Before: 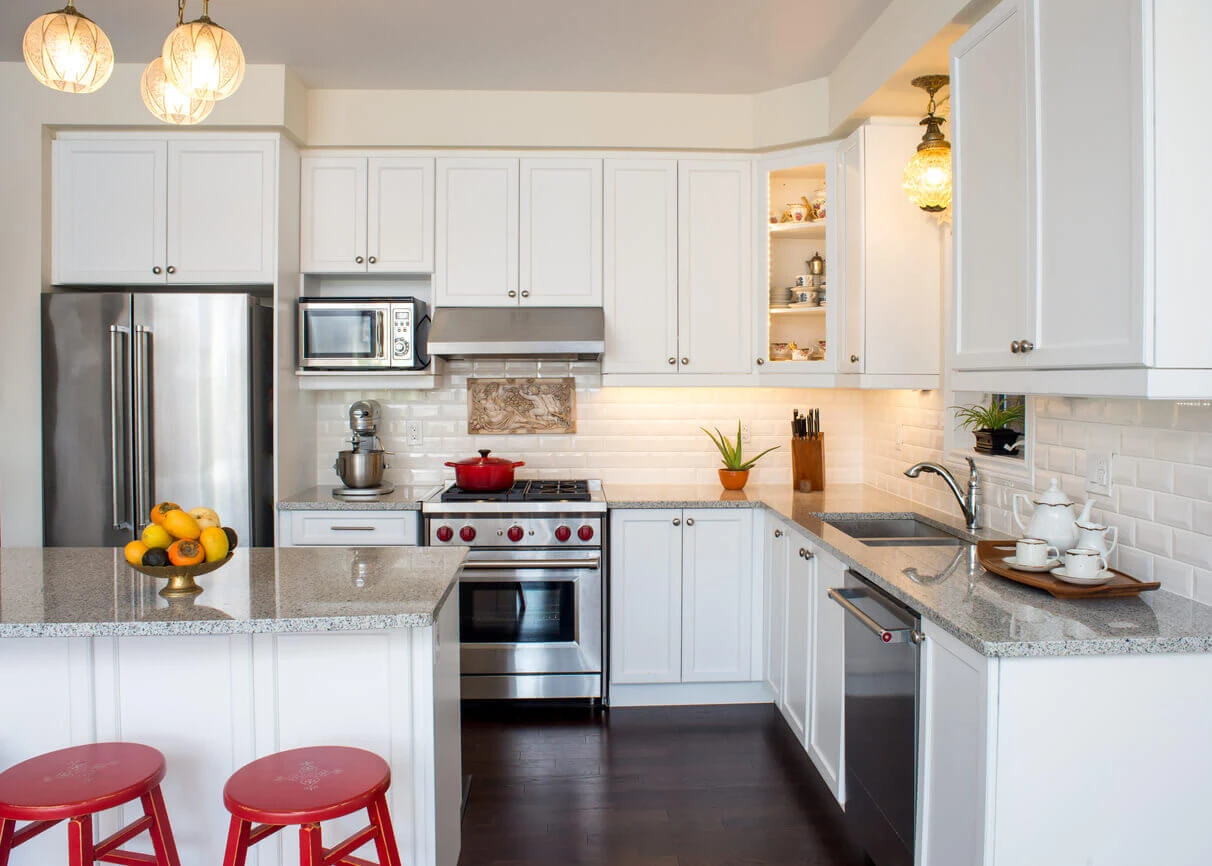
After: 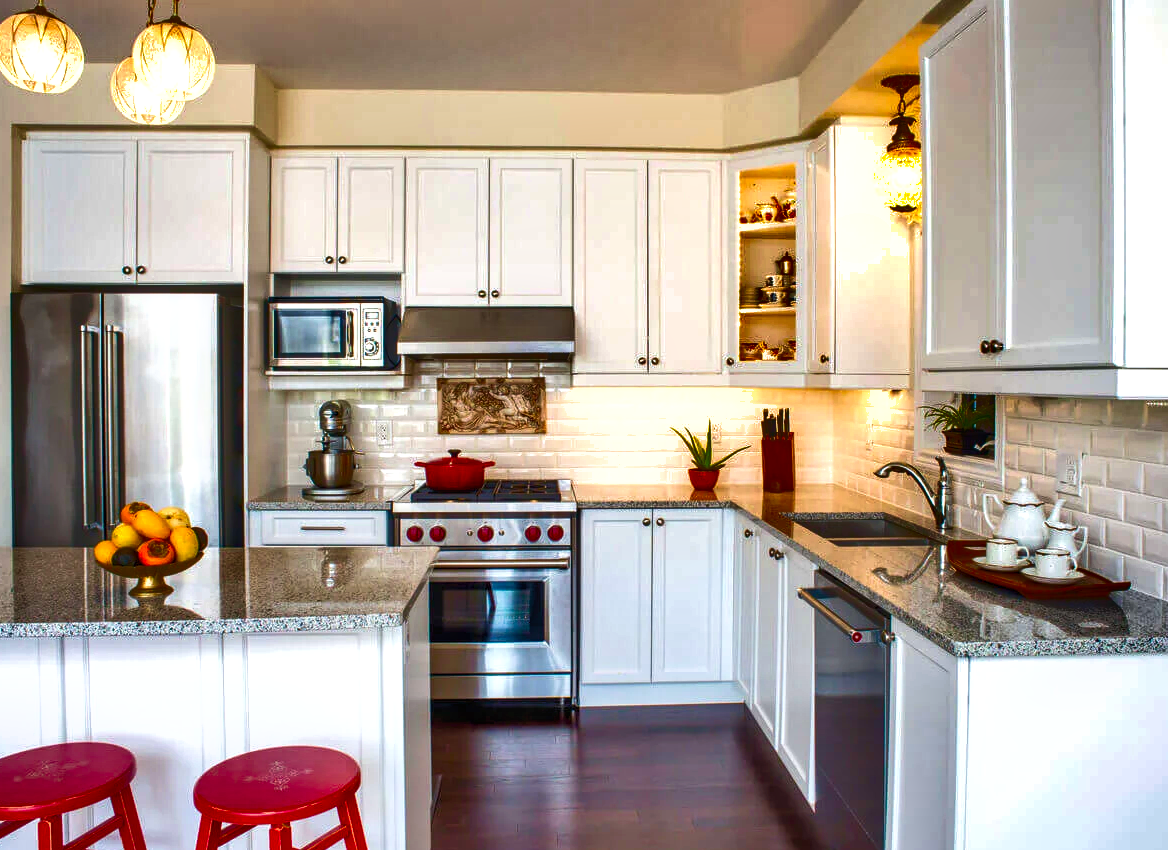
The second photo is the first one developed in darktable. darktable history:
crop and rotate: left 2.485%, right 1.116%, bottom 1.784%
velvia: strength 26.39%
exposure: exposure 0.753 EV, compensate highlight preservation false
contrast brightness saturation: contrast 0.03, brightness 0.065, saturation 0.131
shadows and highlights: shadows 79.29, white point adjustment -8.97, highlights -61.24, soften with gaussian
color balance rgb: perceptual saturation grading › global saturation 20%, perceptual saturation grading › highlights -25.846%, perceptual saturation grading › shadows 50.054%, global vibrance 20%
local contrast: on, module defaults
